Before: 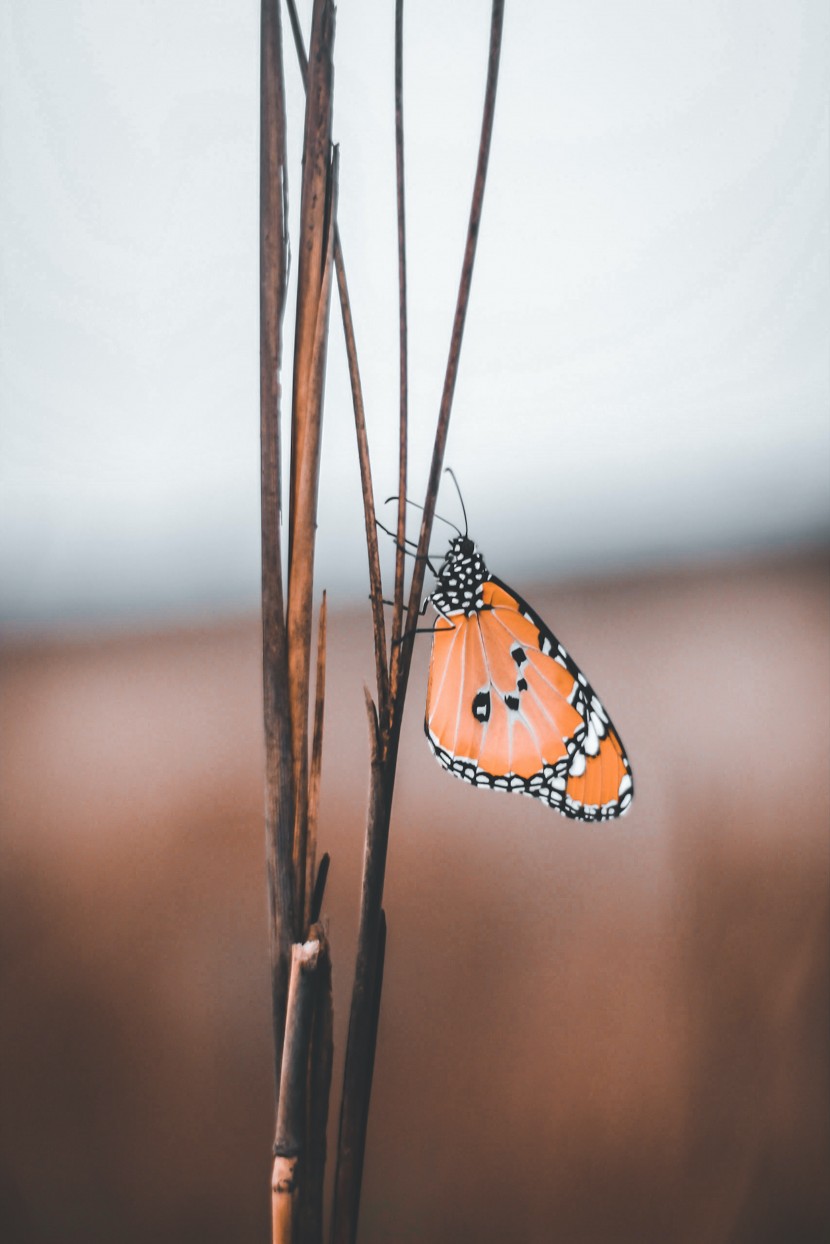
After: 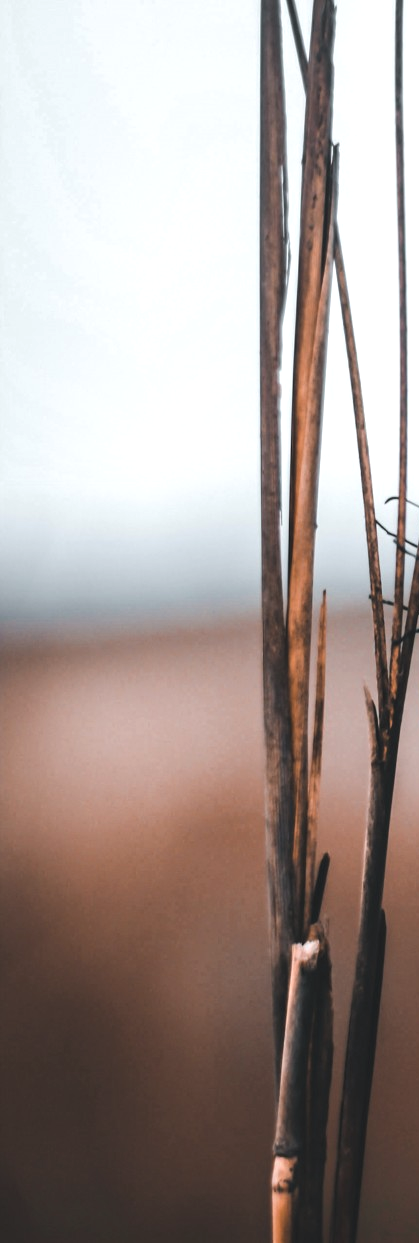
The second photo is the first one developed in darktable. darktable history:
levels: levels [0.062, 0.494, 0.925]
crop and rotate: left 0.01%, top 0%, right 49.423%
